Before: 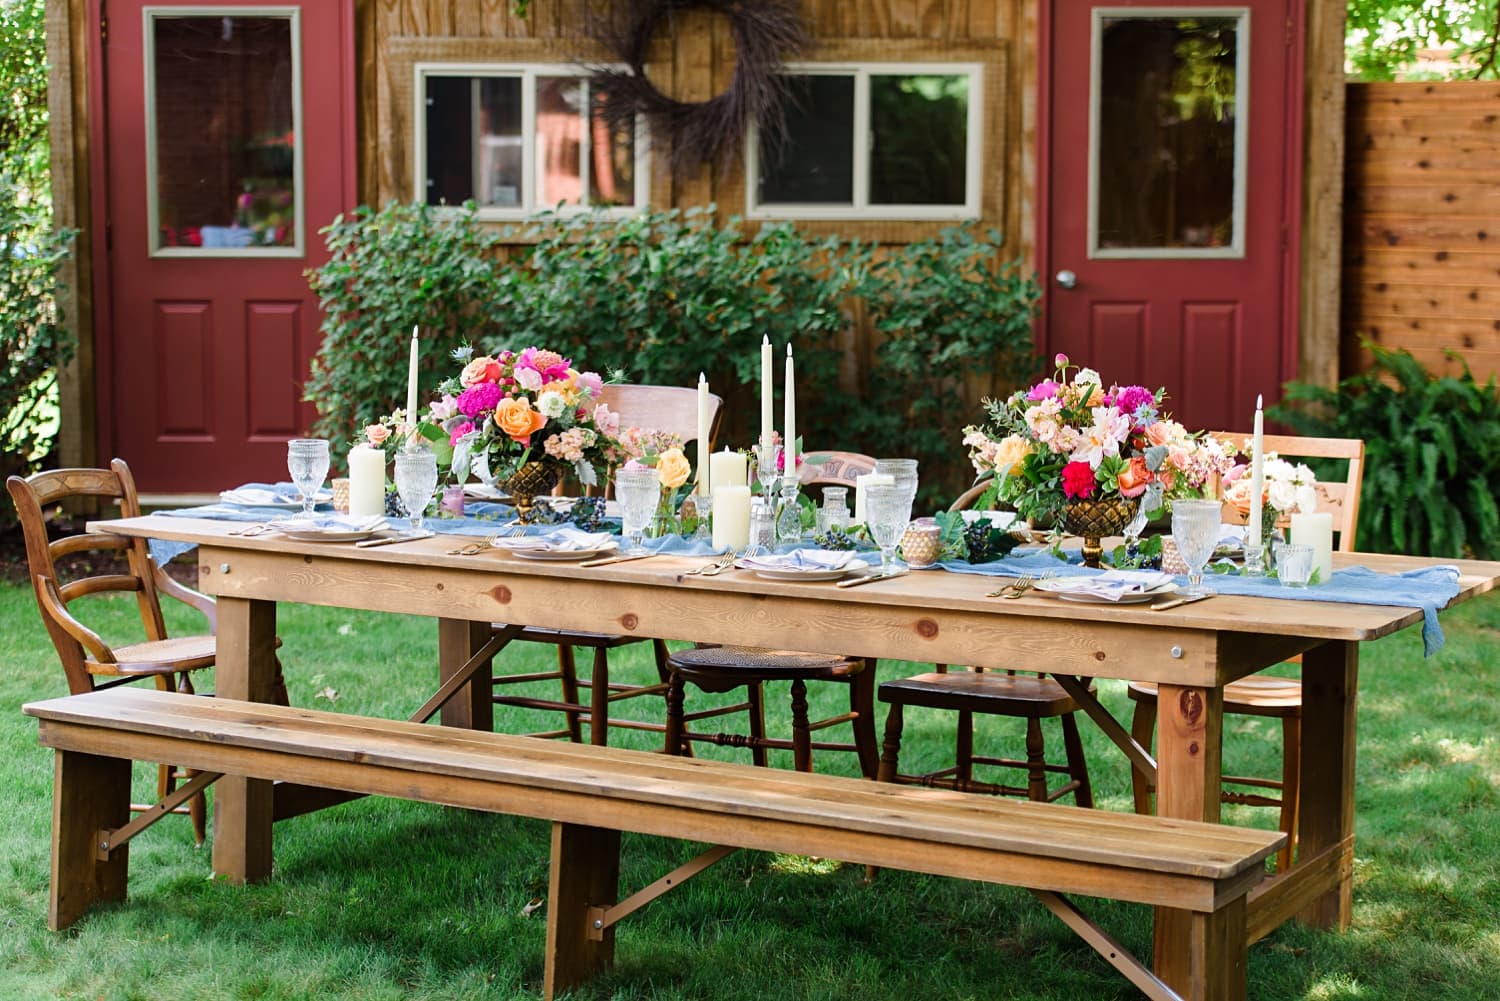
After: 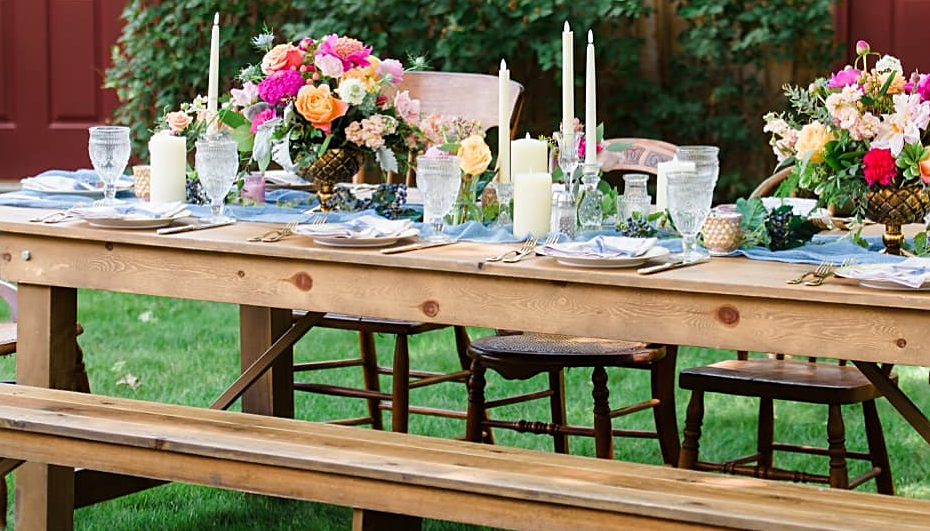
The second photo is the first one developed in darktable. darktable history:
sharpen: amount 0.2
crop: left 13.312%, top 31.28%, right 24.627%, bottom 15.582%
